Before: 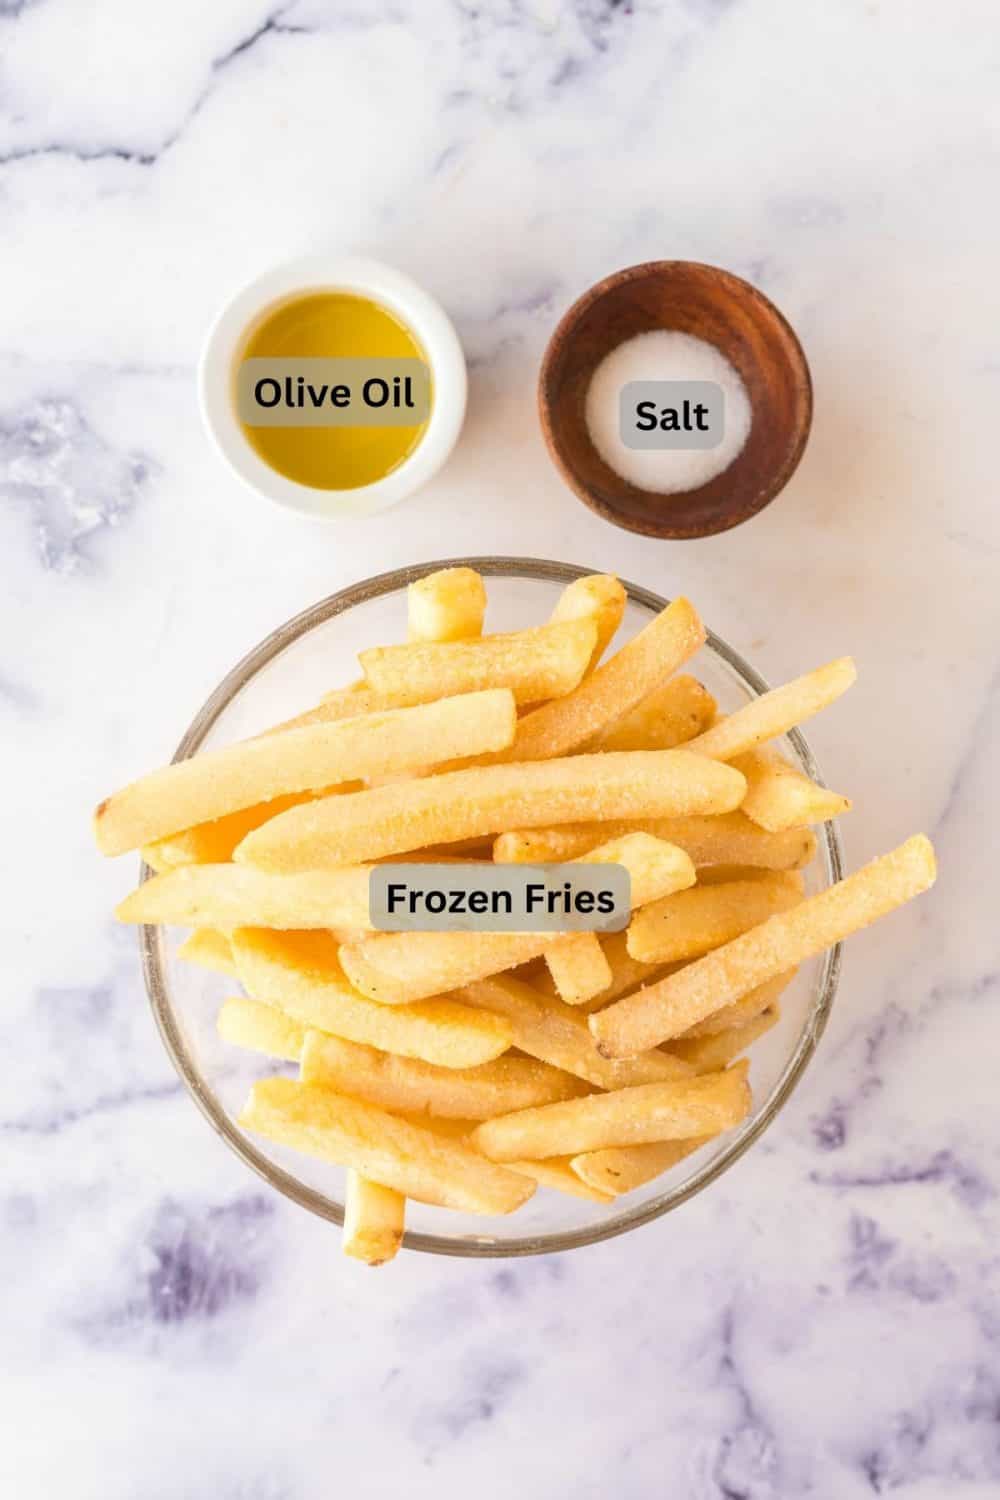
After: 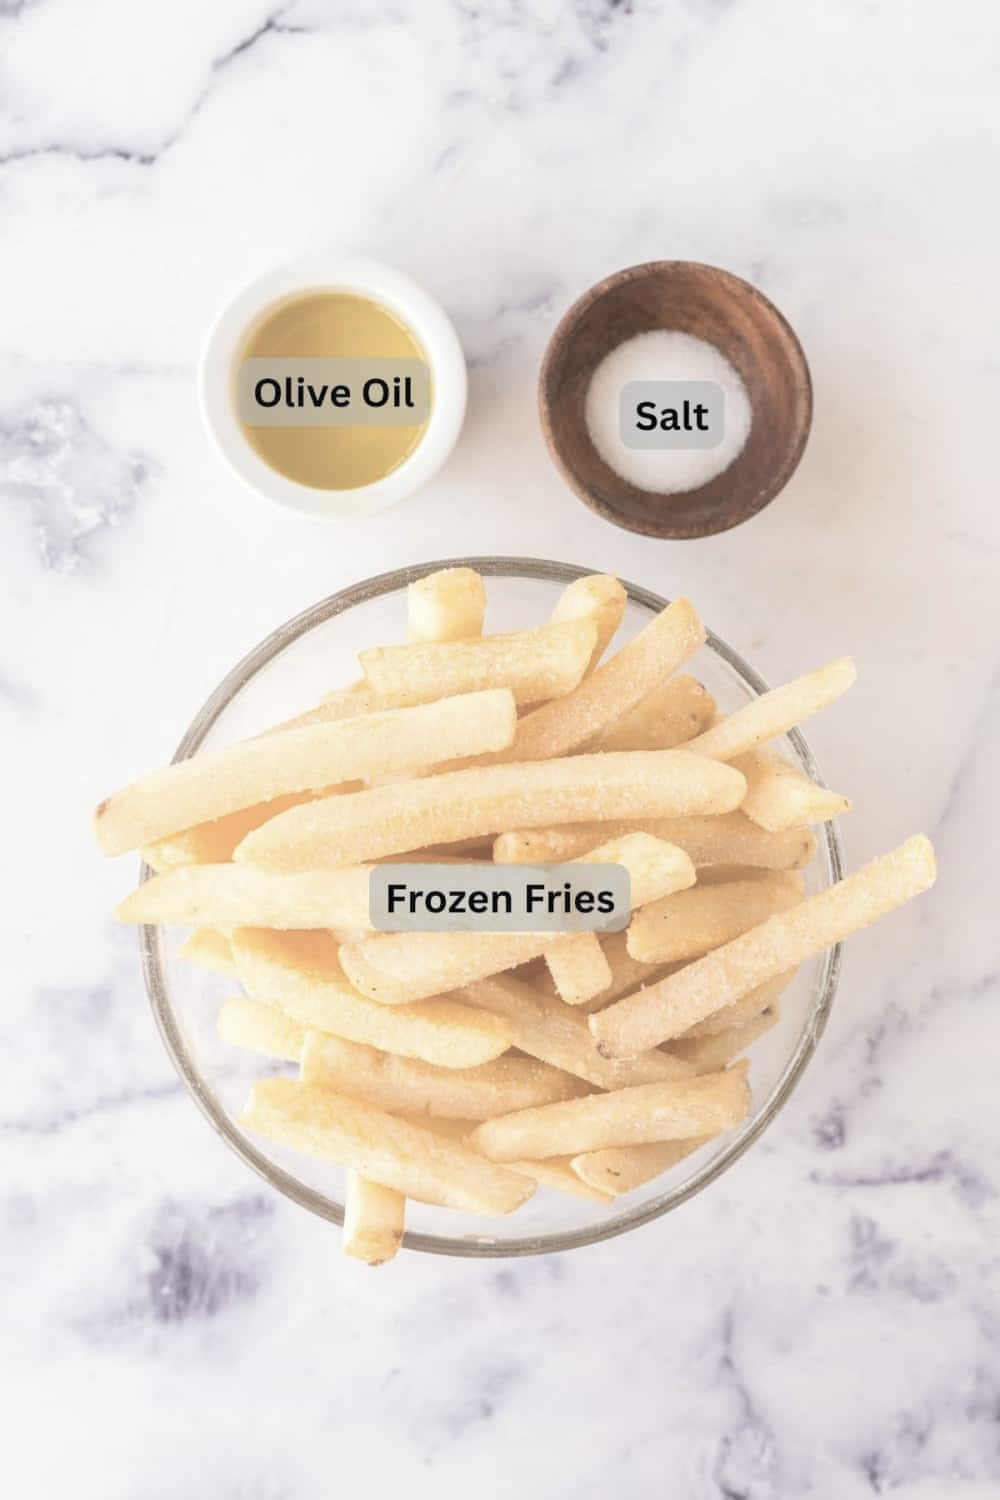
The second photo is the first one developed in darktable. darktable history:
contrast brightness saturation: brightness 0.18, saturation -0.508
